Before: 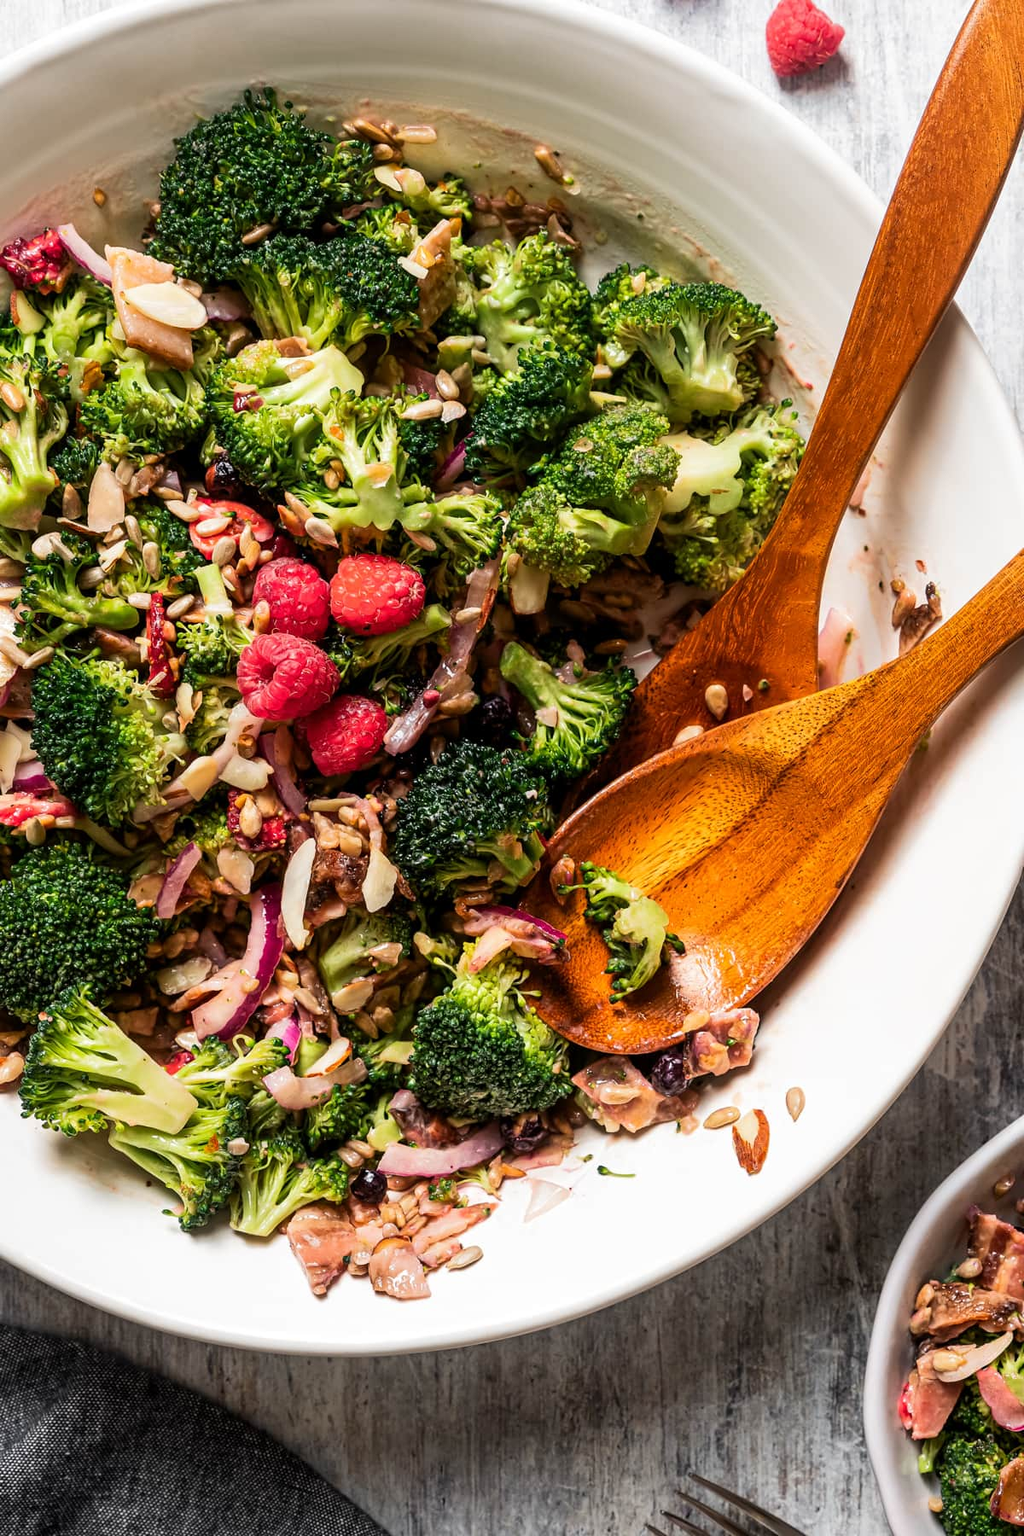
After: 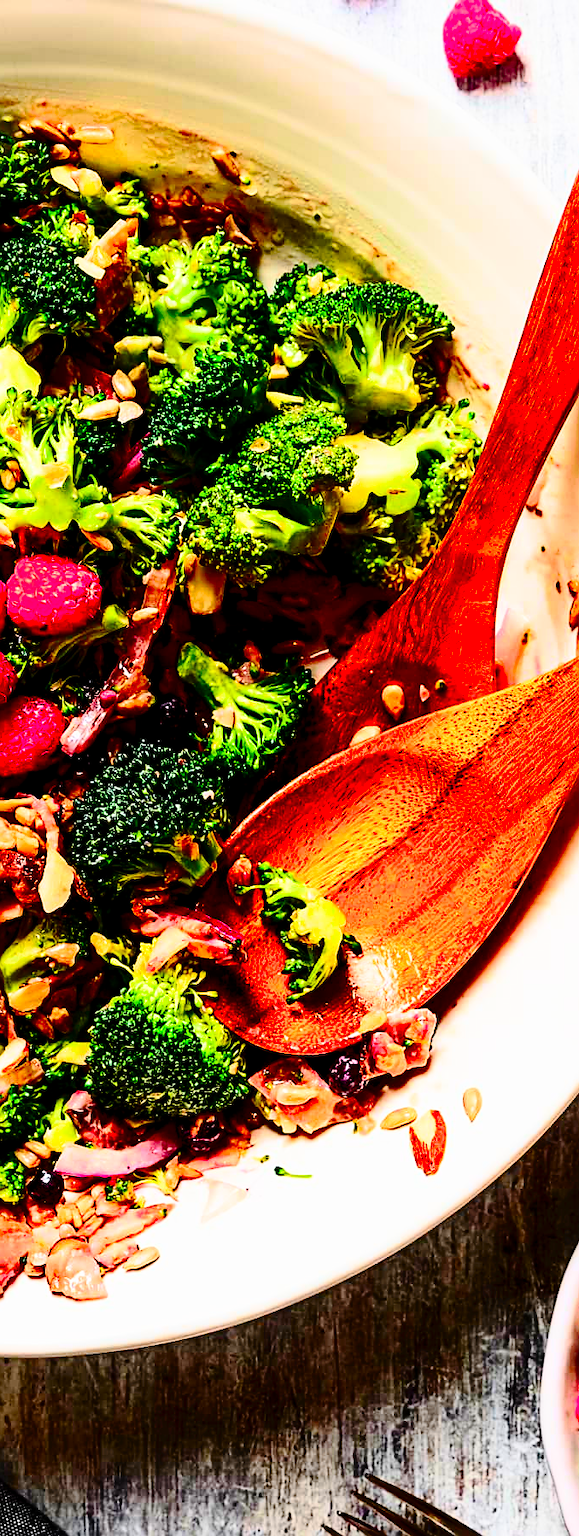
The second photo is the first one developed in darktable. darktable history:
exposure: black level correction 0.001, exposure 0.193 EV, compensate exposure bias true, compensate highlight preservation false
tone curve: curves: ch0 [(0, 0) (0.003, 0.006) (0.011, 0.014) (0.025, 0.024) (0.044, 0.035) (0.069, 0.046) (0.1, 0.074) (0.136, 0.115) (0.177, 0.161) (0.224, 0.226) (0.277, 0.293) (0.335, 0.364) (0.399, 0.441) (0.468, 0.52) (0.543, 0.58) (0.623, 0.657) (0.709, 0.72) (0.801, 0.794) (0.898, 0.883) (1, 1)], preserve colors none
filmic rgb: middle gray luminance 9.37%, black relative exposure -10.7 EV, white relative exposure 3.45 EV, target black luminance 0%, hardness 6, latitude 59.58%, contrast 1.093, highlights saturation mix 3.7%, shadows ↔ highlights balance 28.55%, color science v5 (2021), iterations of high-quality reconstruction 0, contrast in shadows safe, contrast in highlights safe
shadows and highlights: shadows -9.17, white point adjustment 1.56, highlights 11.24
color correction: highlights b* 0.018, saturation 2.98
sharpen: on, module defaults
crop: left 31.587%, top 0.018%, right 11.797%
contrast brightness saturation: contrast 0.481, saturation -0.104
